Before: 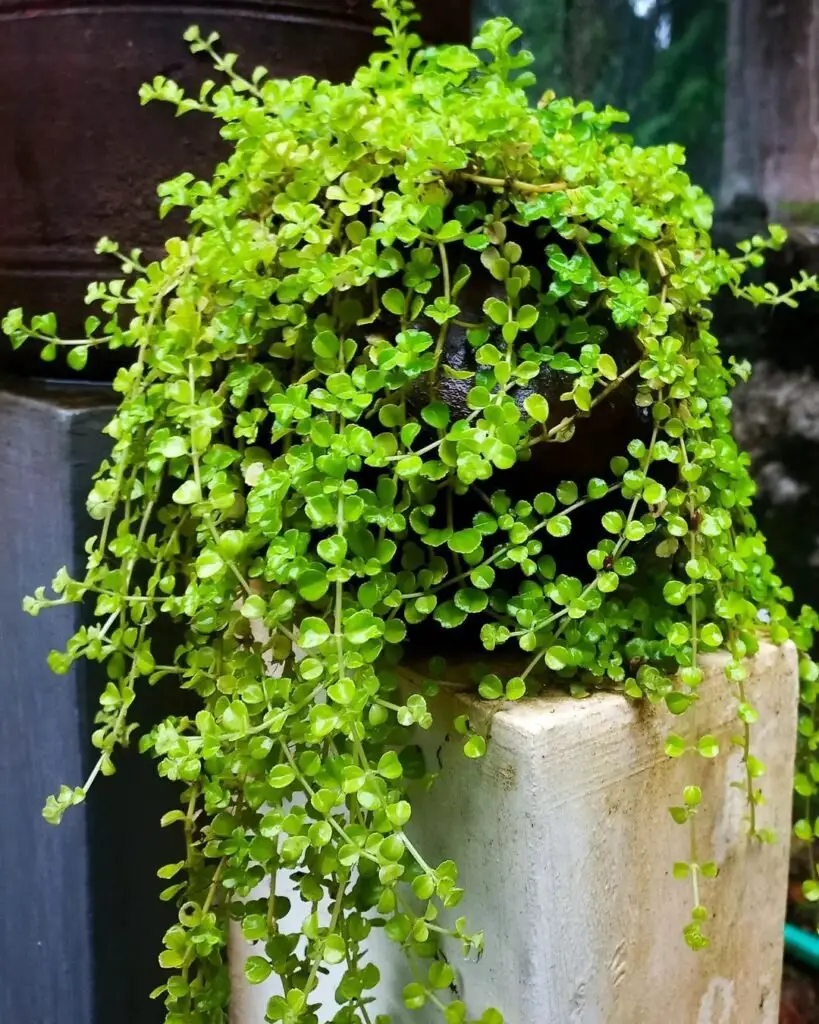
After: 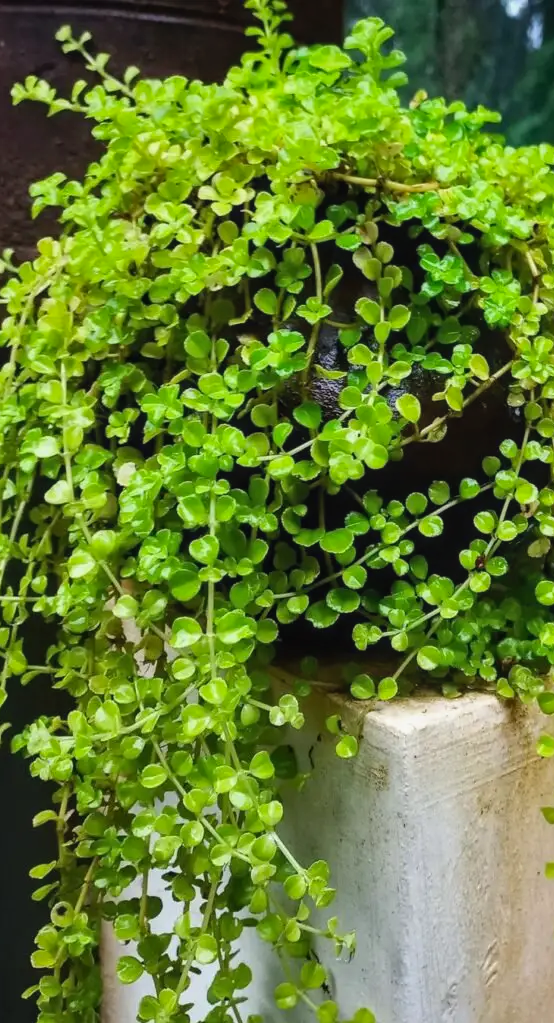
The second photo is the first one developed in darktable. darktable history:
crop and rotate: left 15.671%, right 16.661%
local contrast: detail 109%
